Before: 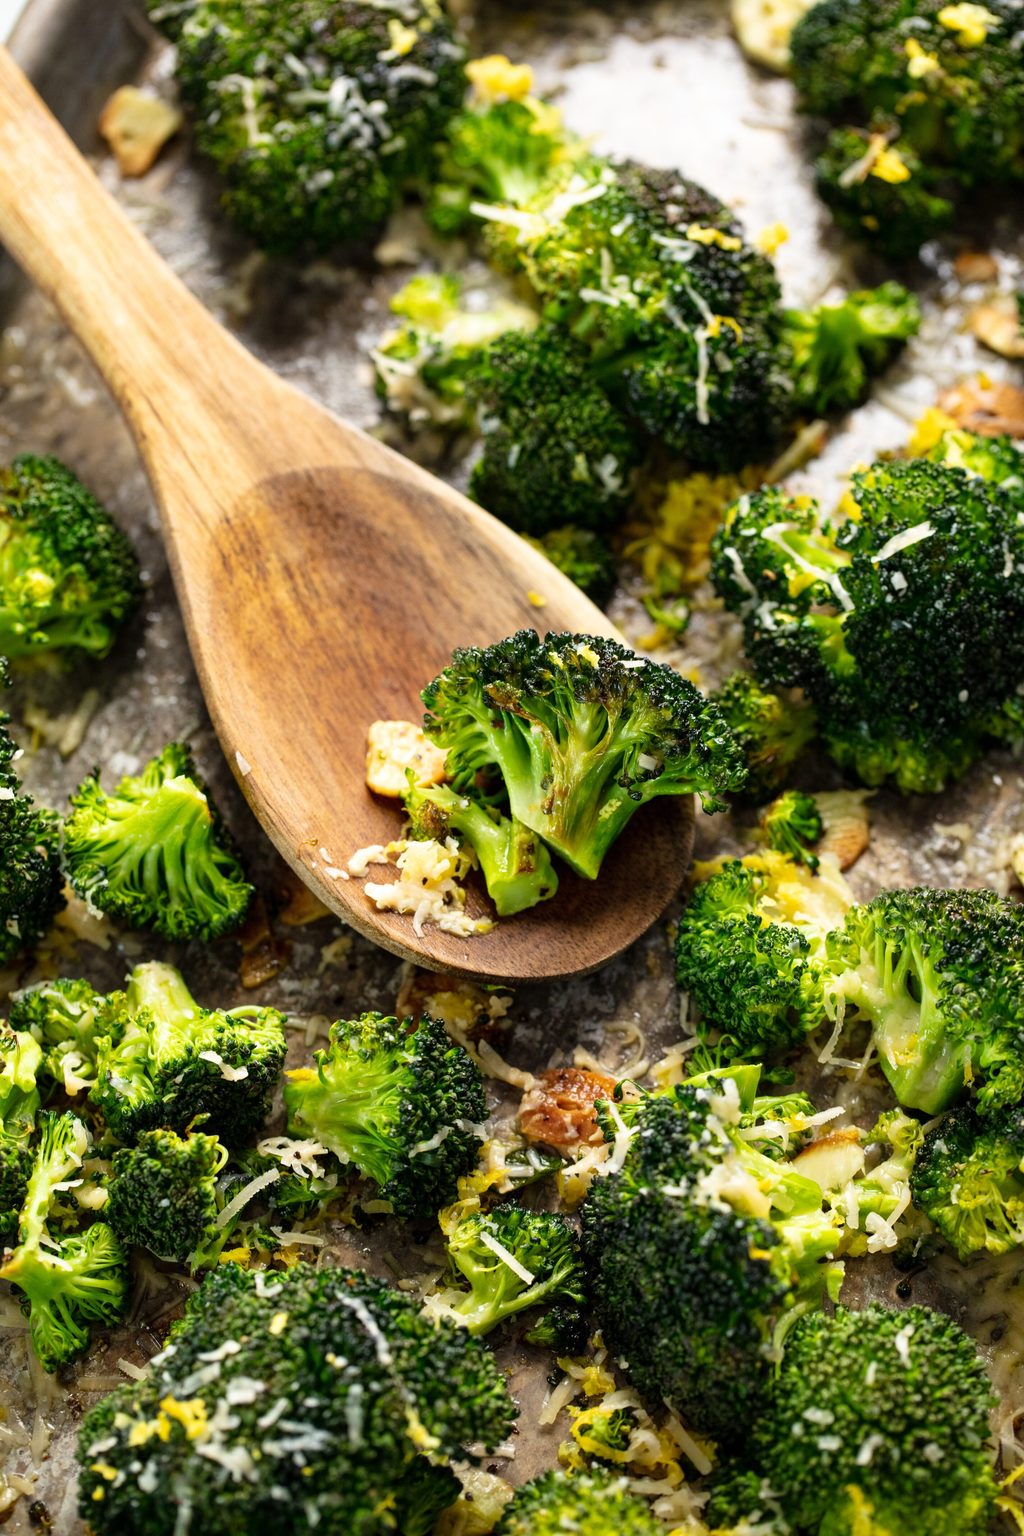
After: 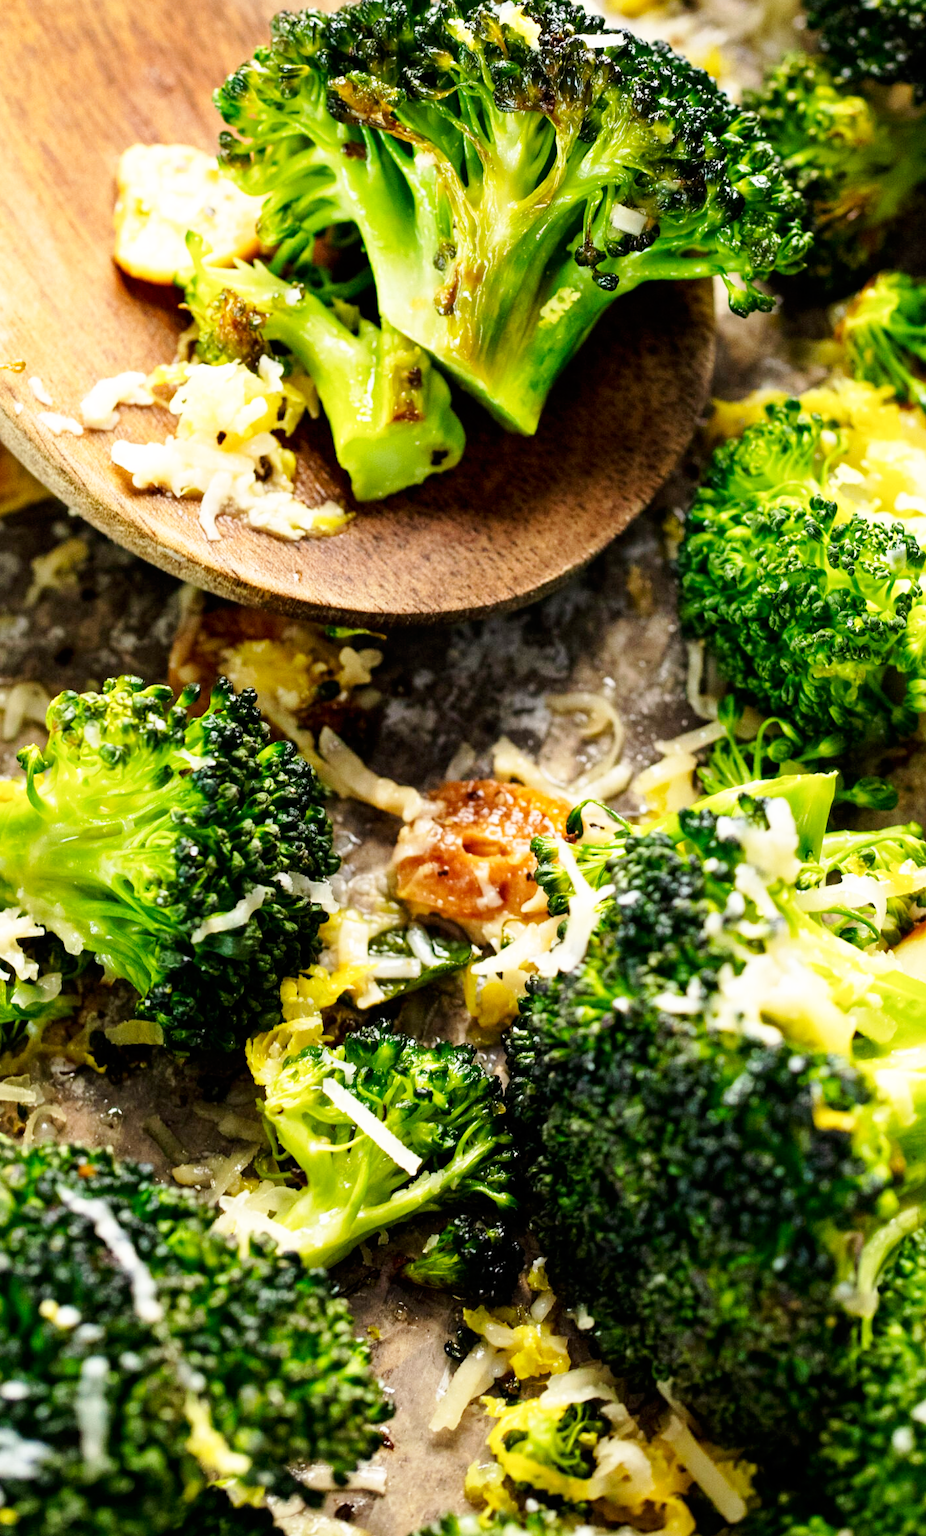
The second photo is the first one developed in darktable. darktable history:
crop: left 29.672%, top 41.786%, right 20.851%, bottom 3.487%
base curve: curves: ch0 [(0, 0) (0.005, 0.002) (0.15, 0.3) (0.4, 0.7) (0.75, 0.95) (1, 1)], preserve colors none
